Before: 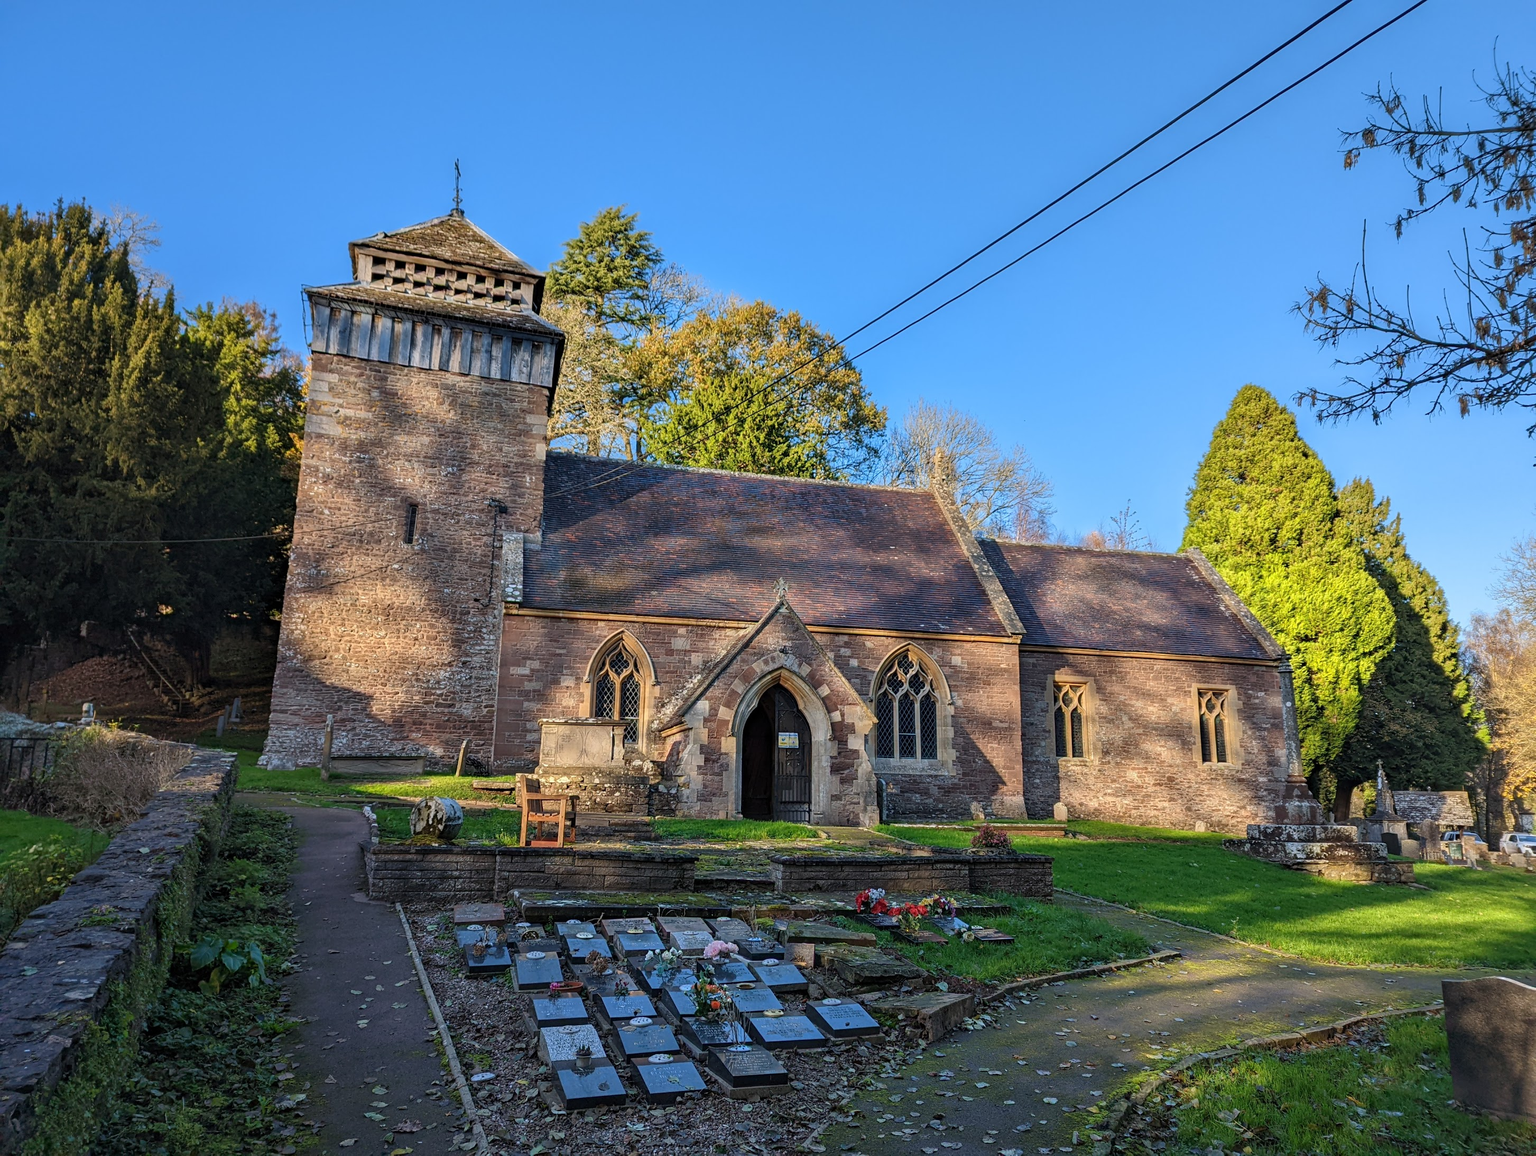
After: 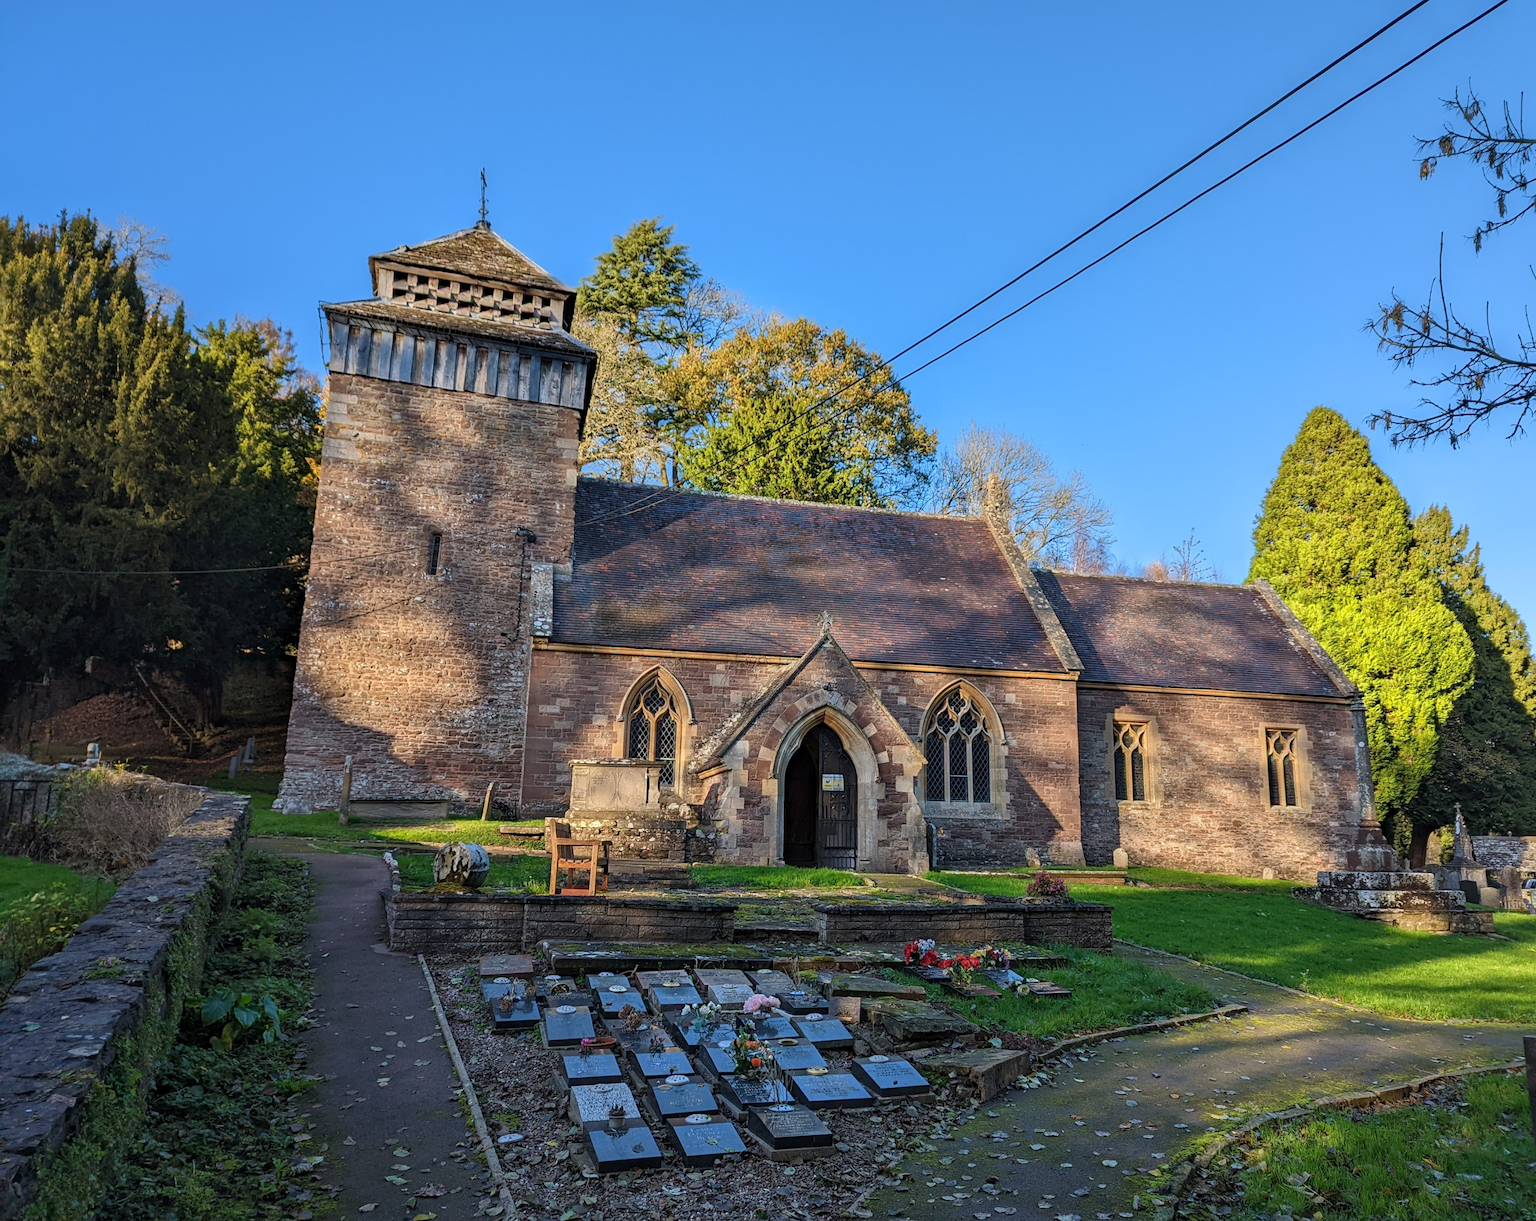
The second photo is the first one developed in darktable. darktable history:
crop and rotate: left 0%, right 5.313%
